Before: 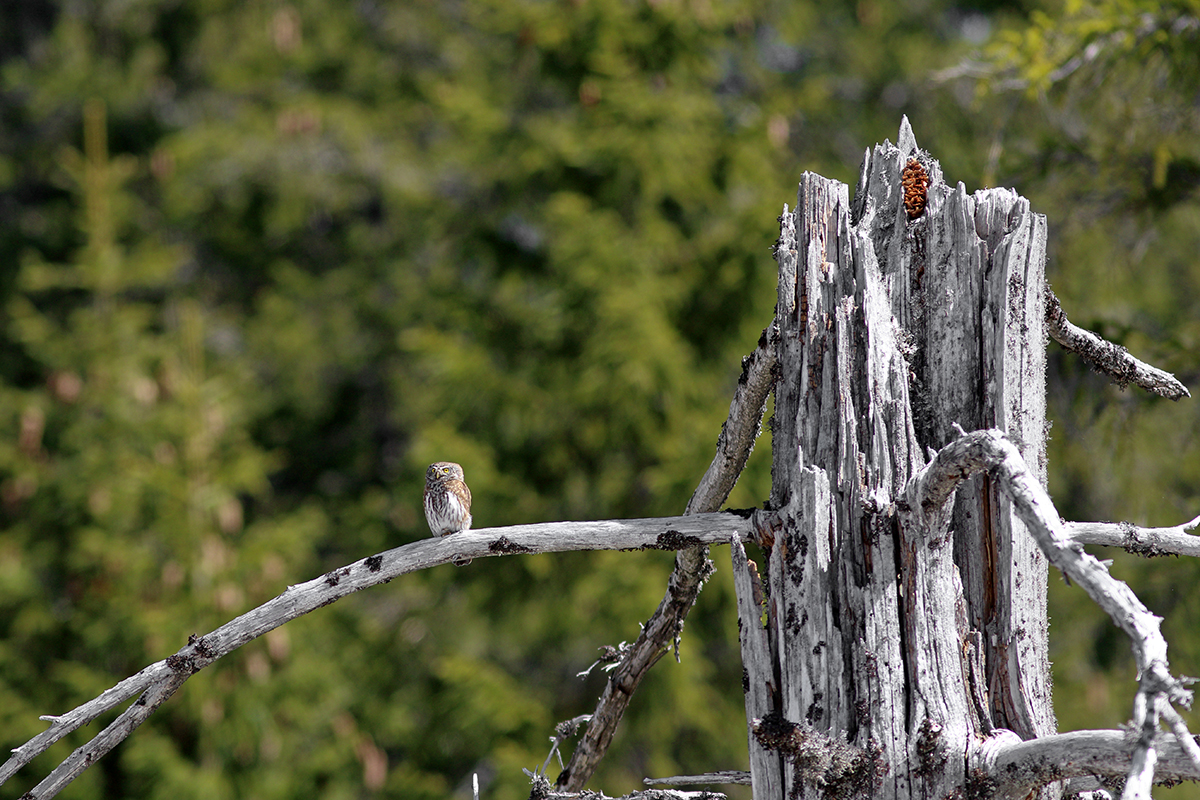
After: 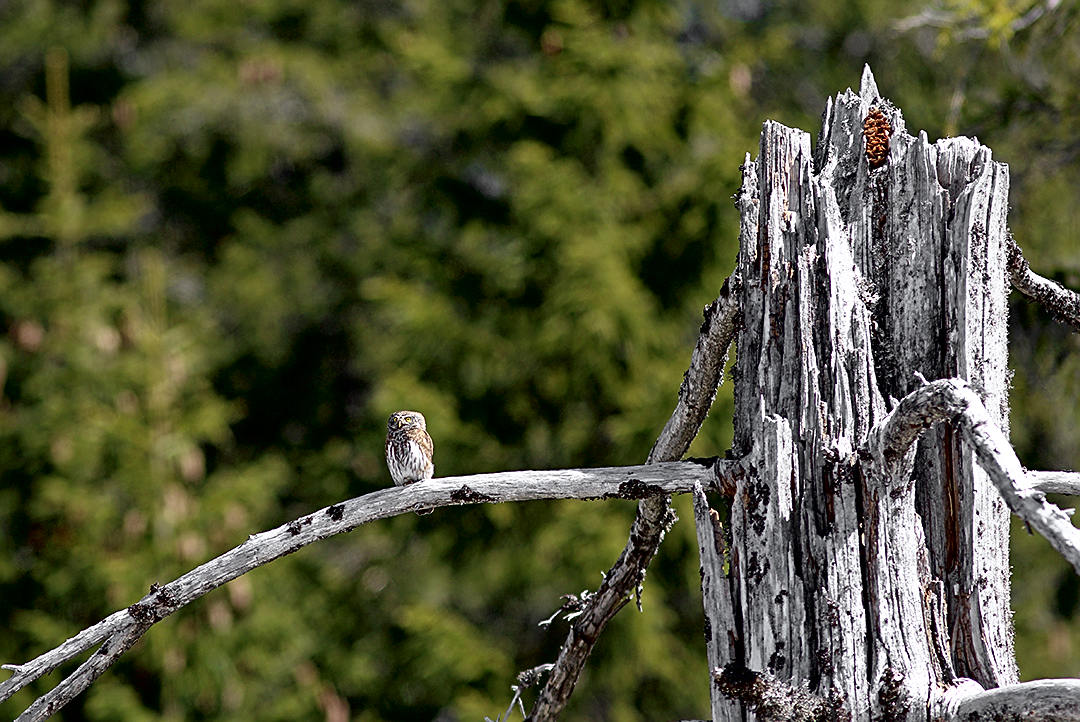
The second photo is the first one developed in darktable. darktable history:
crop: left 3.189%, top 6.427%, right 6.758%, bottom 3.233%
sharpen: amount 0.496
tone curve: curves: ch0 [(0, 0) (0.003, 0) (0.011, 0.001) (0.025, 0.003) (0.044, 0.004) (0.069, 0.007) (0.1, 0.01) (0.136, 0.033) (0.177, 0.082) (0.224, 0.141) (0.277, 0.208) (0.335, 0.282) (0.399, 0.363) (0.468, 0.451) (0.543, 0.545) (0.623, 0.647) (0.709, 0.756) (0.801, 0.87) (0.898, 0.972) (1, 1)], color space Lab, independent channels, preserve colors none
